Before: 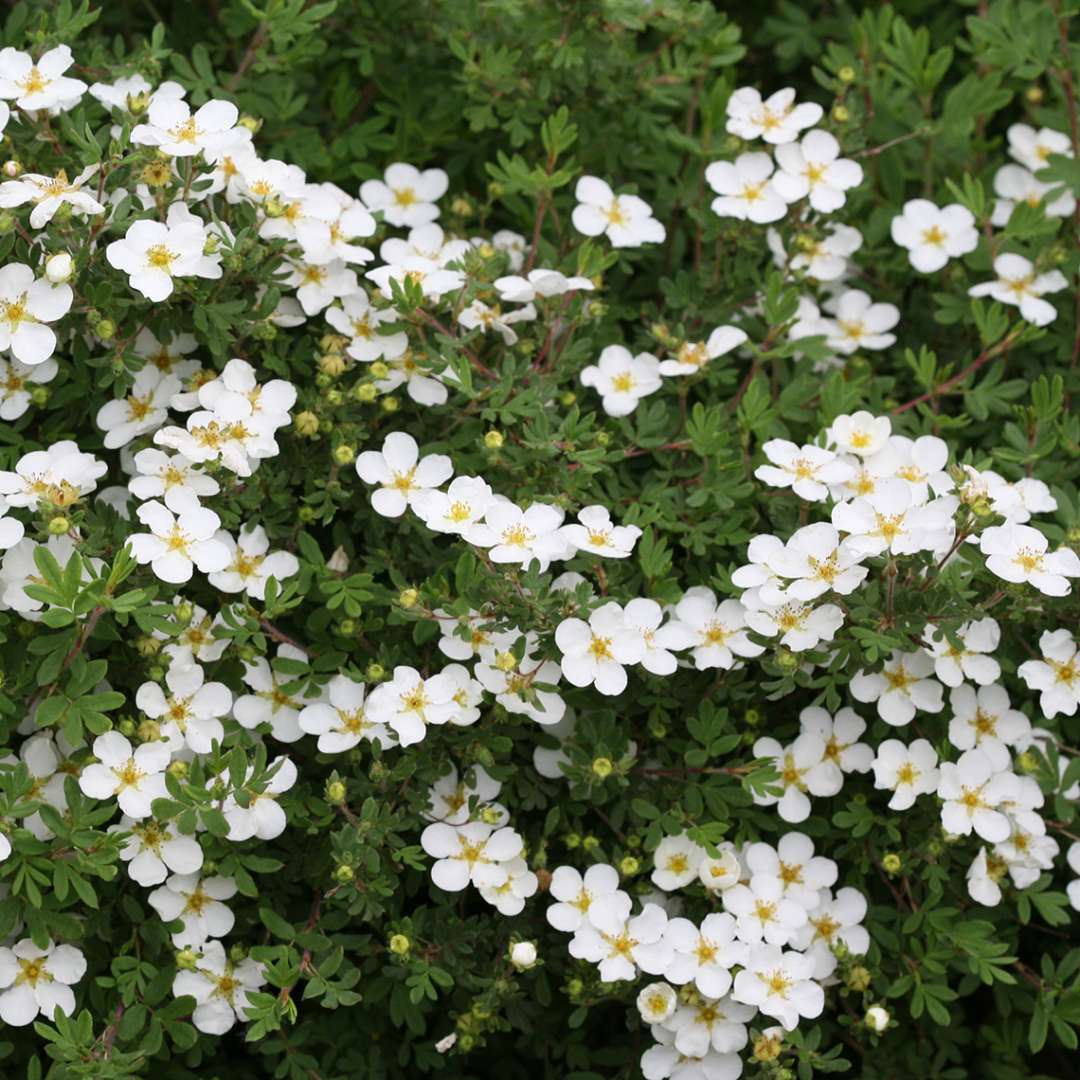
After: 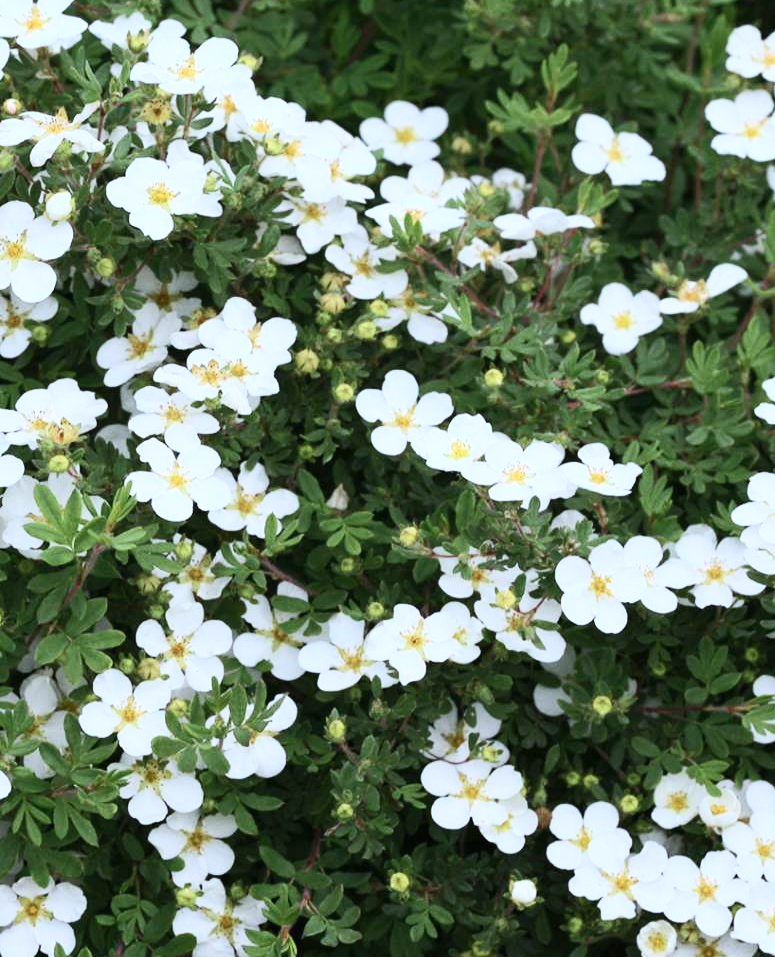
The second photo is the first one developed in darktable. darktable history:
color calibration: x 0.369, y 0.382, temperature 4314.29 K
crop: top 5.812%, right 27.876%, bottom 5.515%
tone curve: curves: ch0 [(0, 0) (0.003, 0.017) (0.011, 0.018) (0.025, 0.03) (0.044, 0.051) (0.069, 0.075) (0.1, 0.104) (0.136, 0.138) (0.177, 0.183) (0.224, 0.237) (0.277, 0.294) (0.335, 0.361) (0.399, 0.446) (0.468, 0.552) (0.543, 0.66) (0.623, 0.753) (0.709, 0.843) (0.801, 0.912) (0.898, 0.962) (1, 1)], color space Lab, independent channels, preserve colors none
